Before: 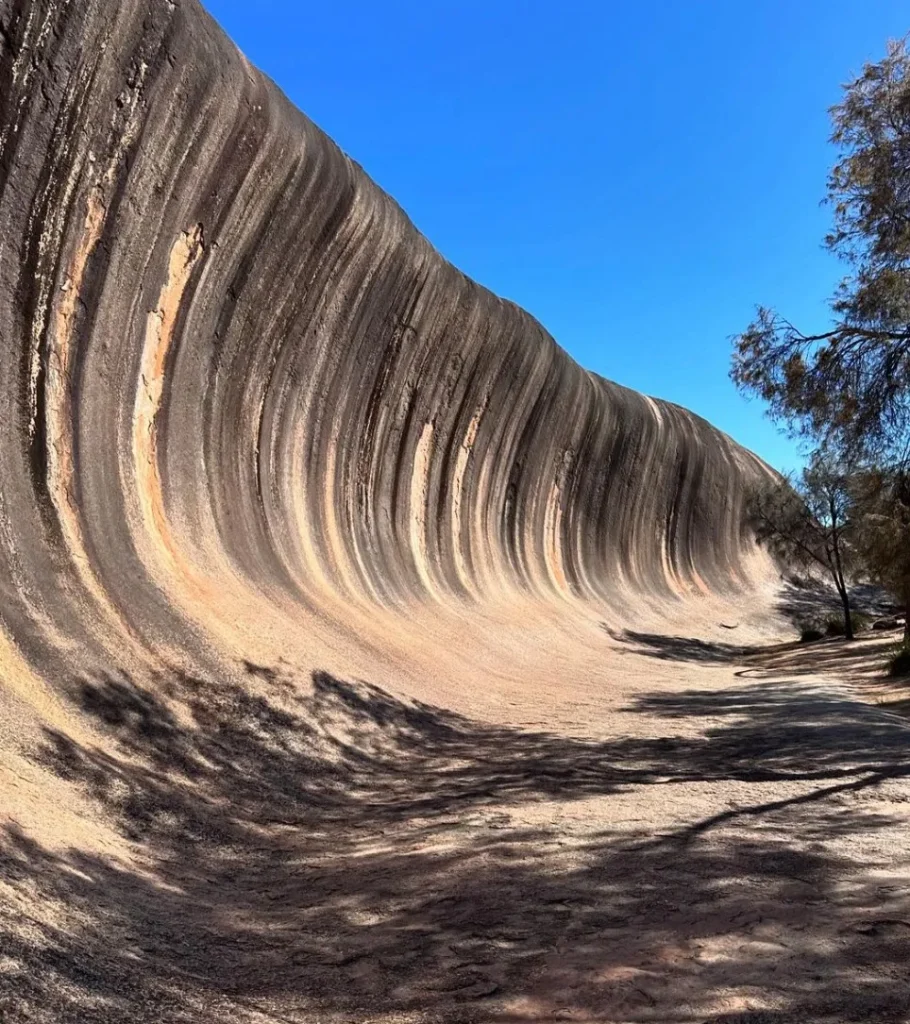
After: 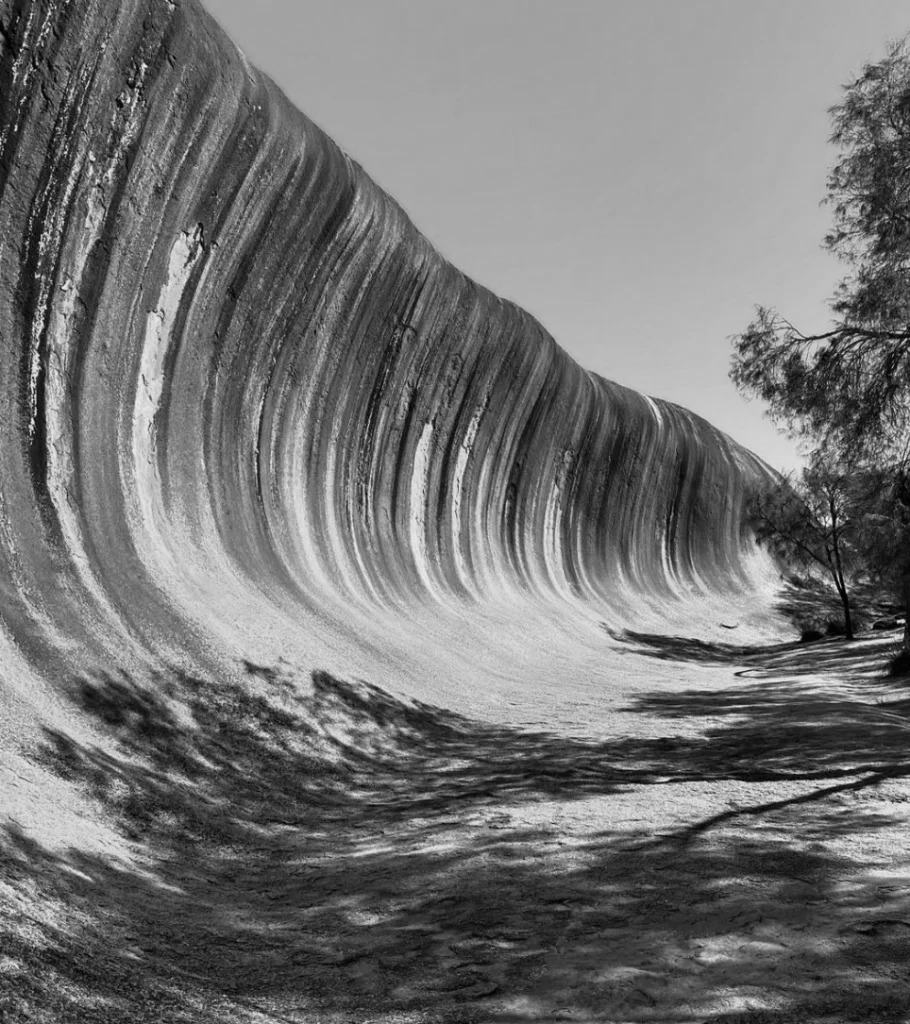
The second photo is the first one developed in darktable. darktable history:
color calibration: output gray [0.267, 0.423, 0.261, 0], illuminant same as pipeline (D50), adaptation none (bypass)
color balance: on, module defaults
